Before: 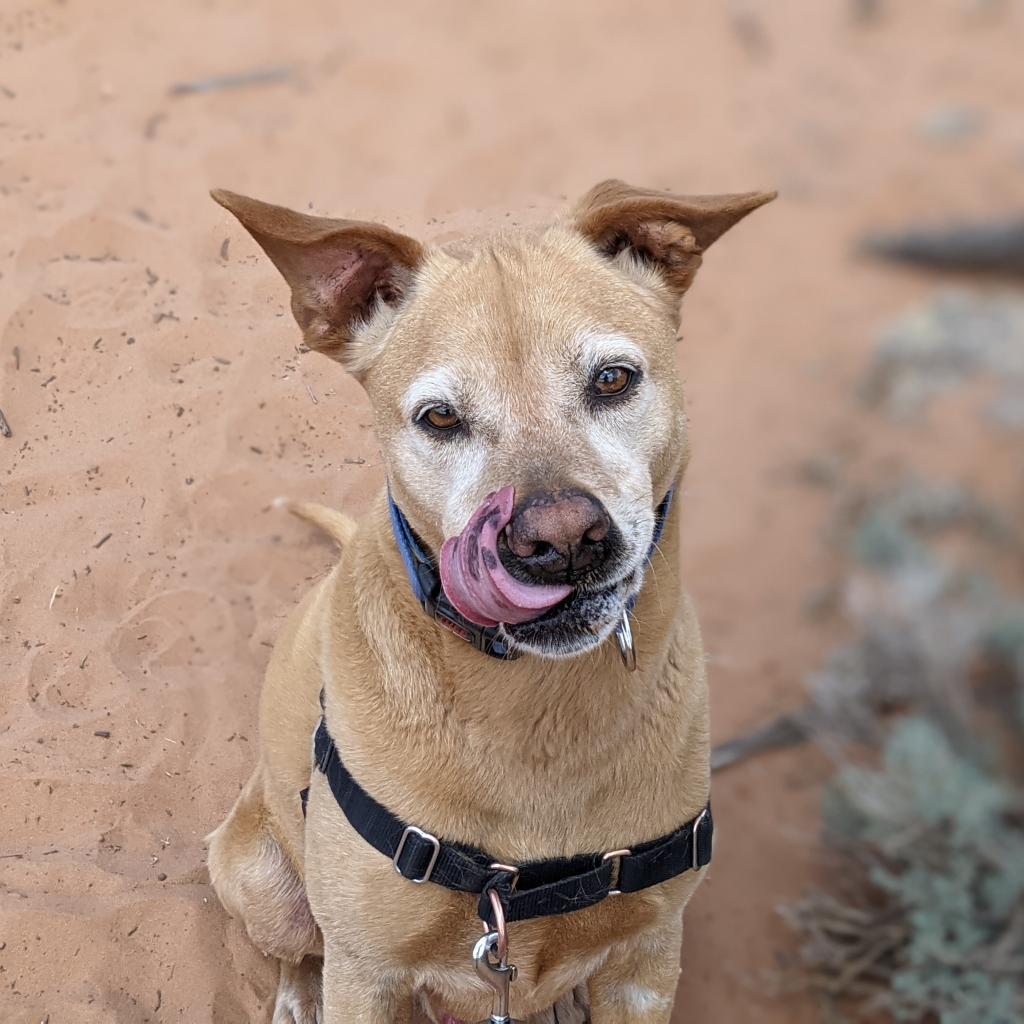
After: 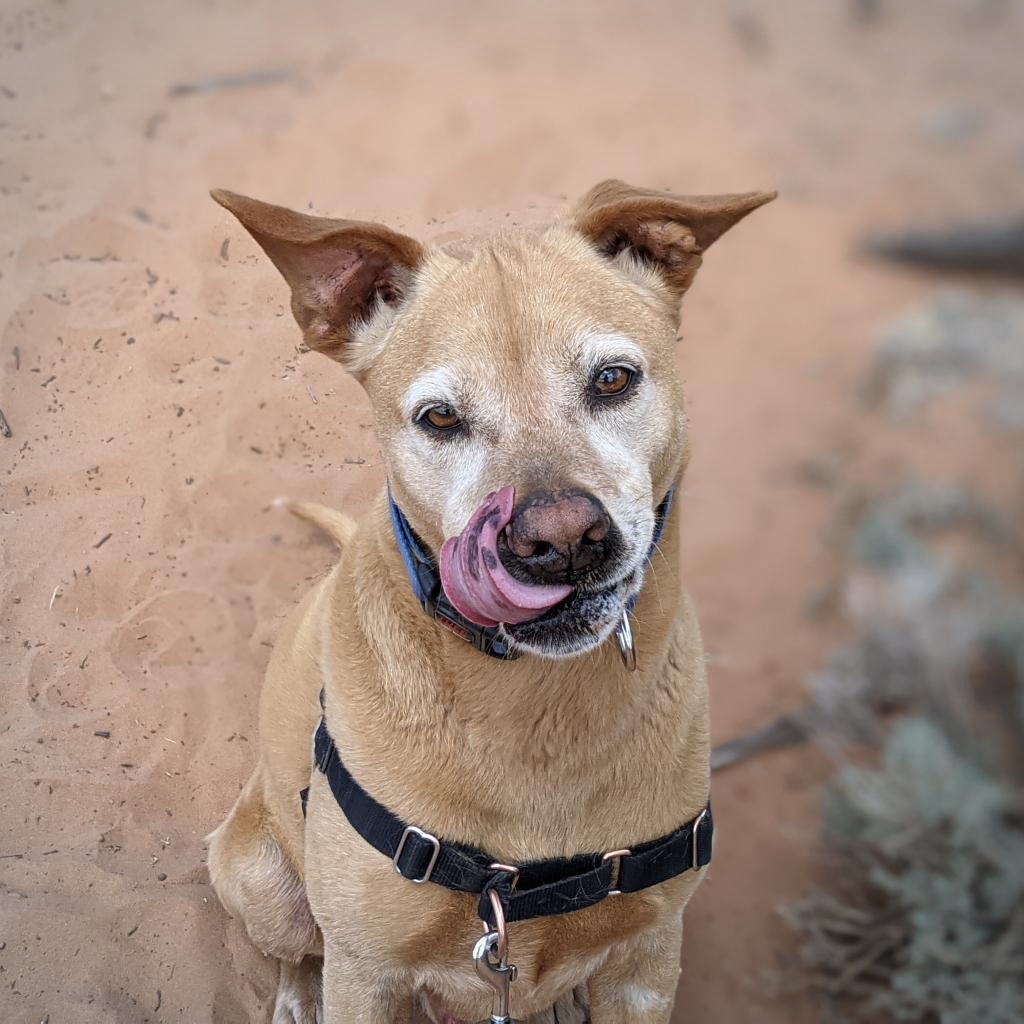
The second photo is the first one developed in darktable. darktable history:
vignetting: brightness -0.292
